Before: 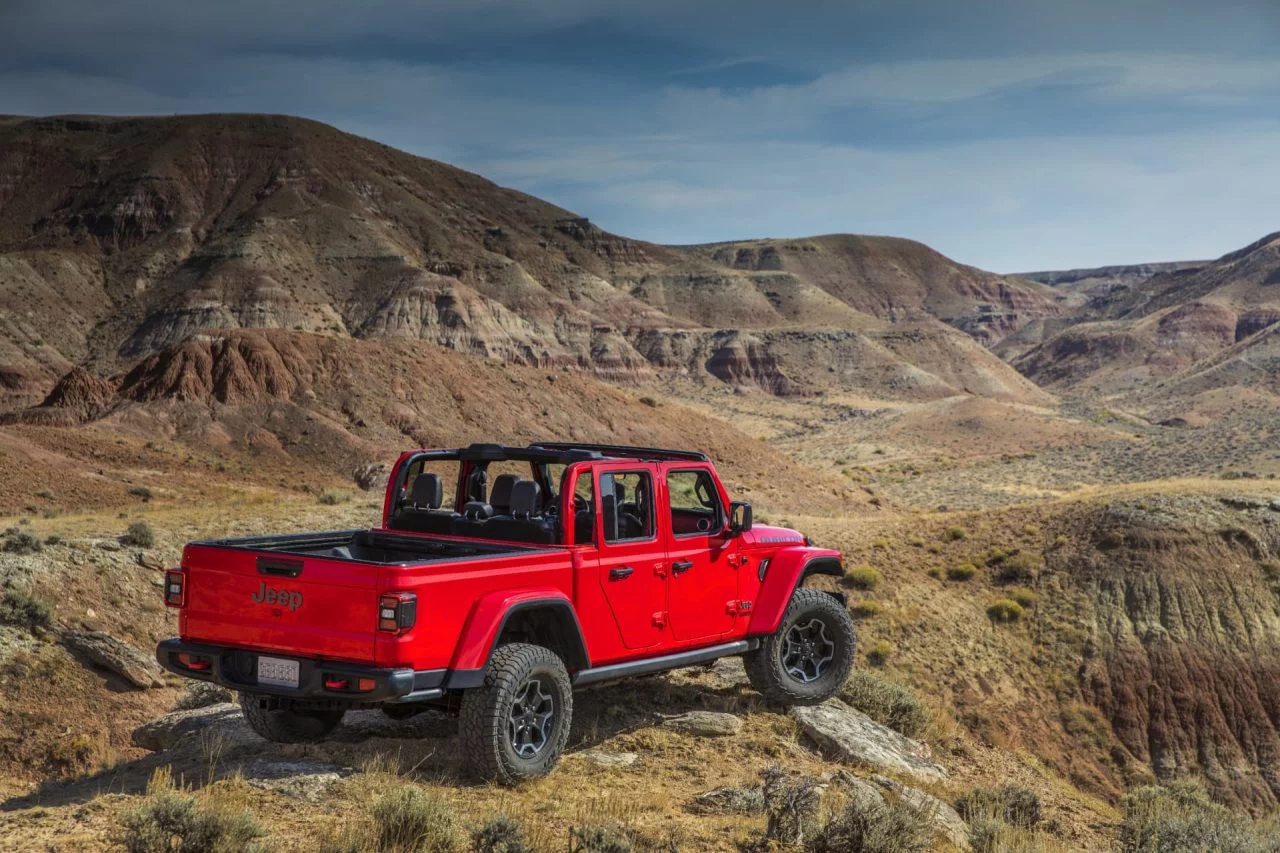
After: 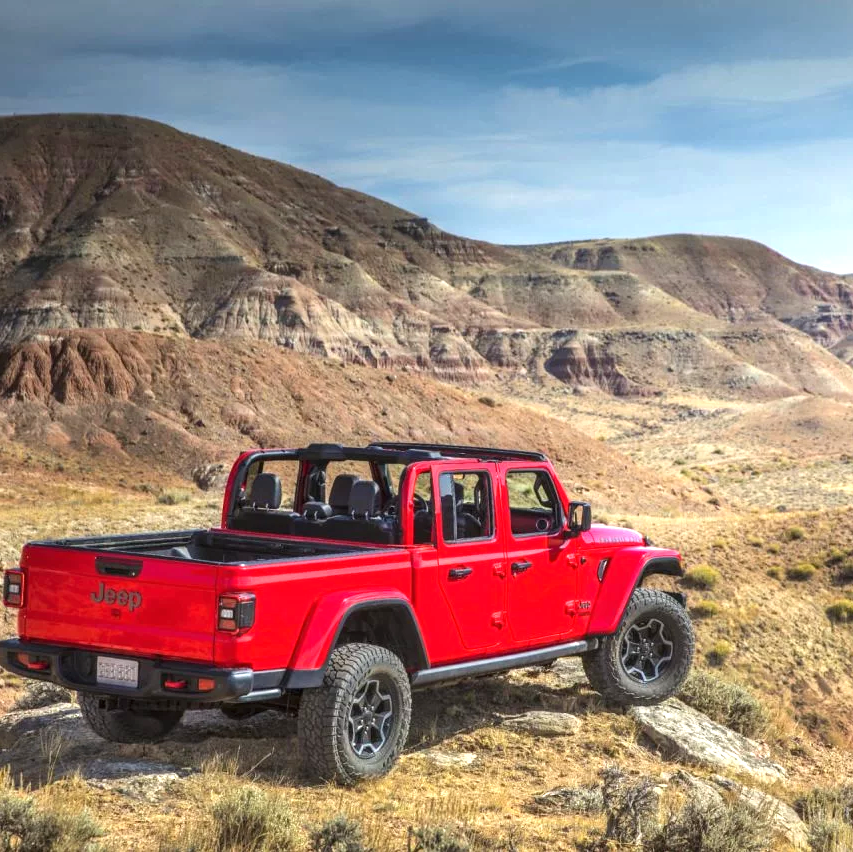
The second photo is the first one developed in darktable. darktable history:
exposure: black level correction 0, exposure 1 EV, compensate exposure bias true, compensate highlight preservation false
crop and rotate: left 12.648%, right 20.685%
